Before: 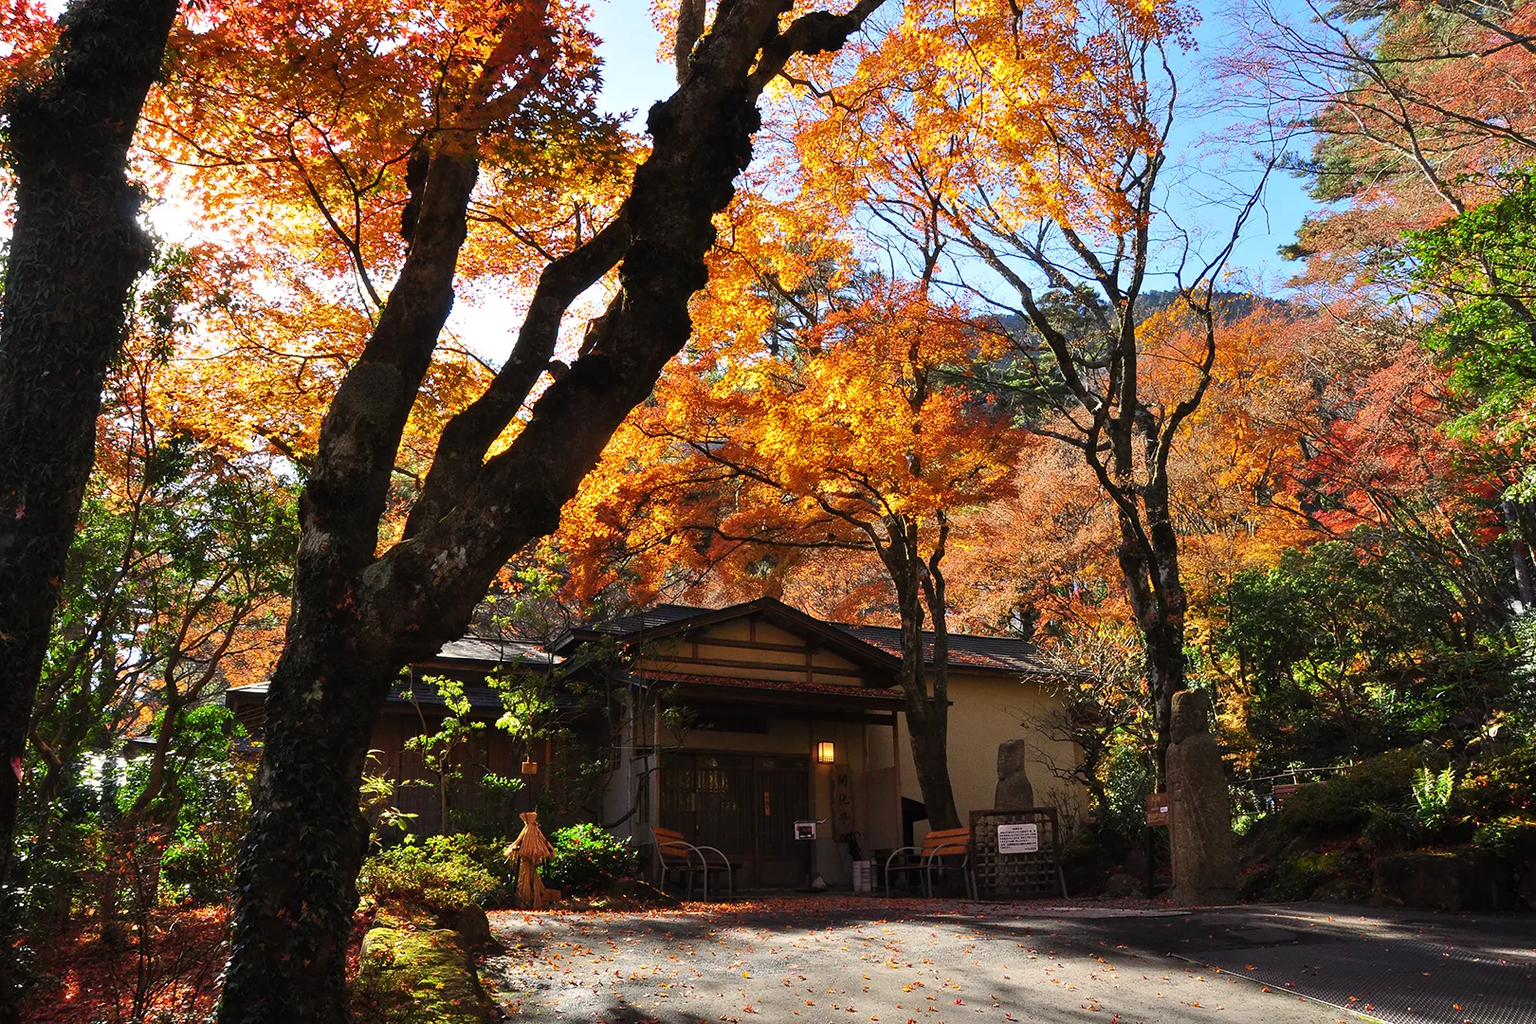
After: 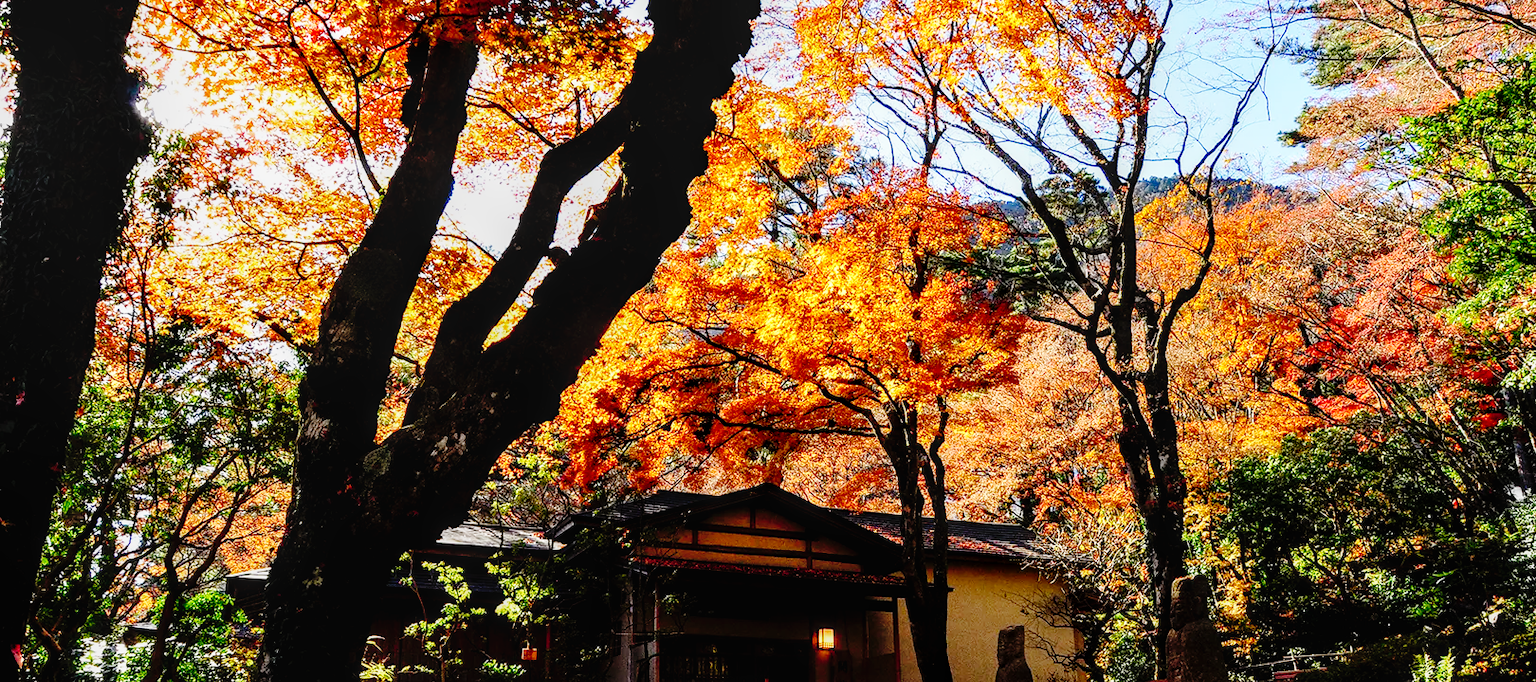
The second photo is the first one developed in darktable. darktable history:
exposure: black level correction 0.009, compensate highlight preservation false
local contrast: on, module defaults
crop: top 11.166%, bottom 22.168%
tone curve: curves: ch0 [(0, 0) (0.003, 0.003) (0.011, 0.003) (0.025, 0.007) (0.044, 0.014) (0.069, 0.02) (0.1, 0.03) (0.136, 0.054) (0.177, 0.099) (0.224, 0.156) (0.277, 0.227) (0.335, 0.302) (0.399, 0.375) (0.468, 0.456) (0.543, 0.54) (0.623, 0.625) (0.709, 0.717) (0.801, 0.807) (0.898, 0.895) (1, 1)], preserve colors none
base curve: curves: ch0 [(0, 0) (0.028, 0.03) (0.121, 0.232) (0.46, 0.748) (0.859, 0.968) (1, 1)], preserve colors none
